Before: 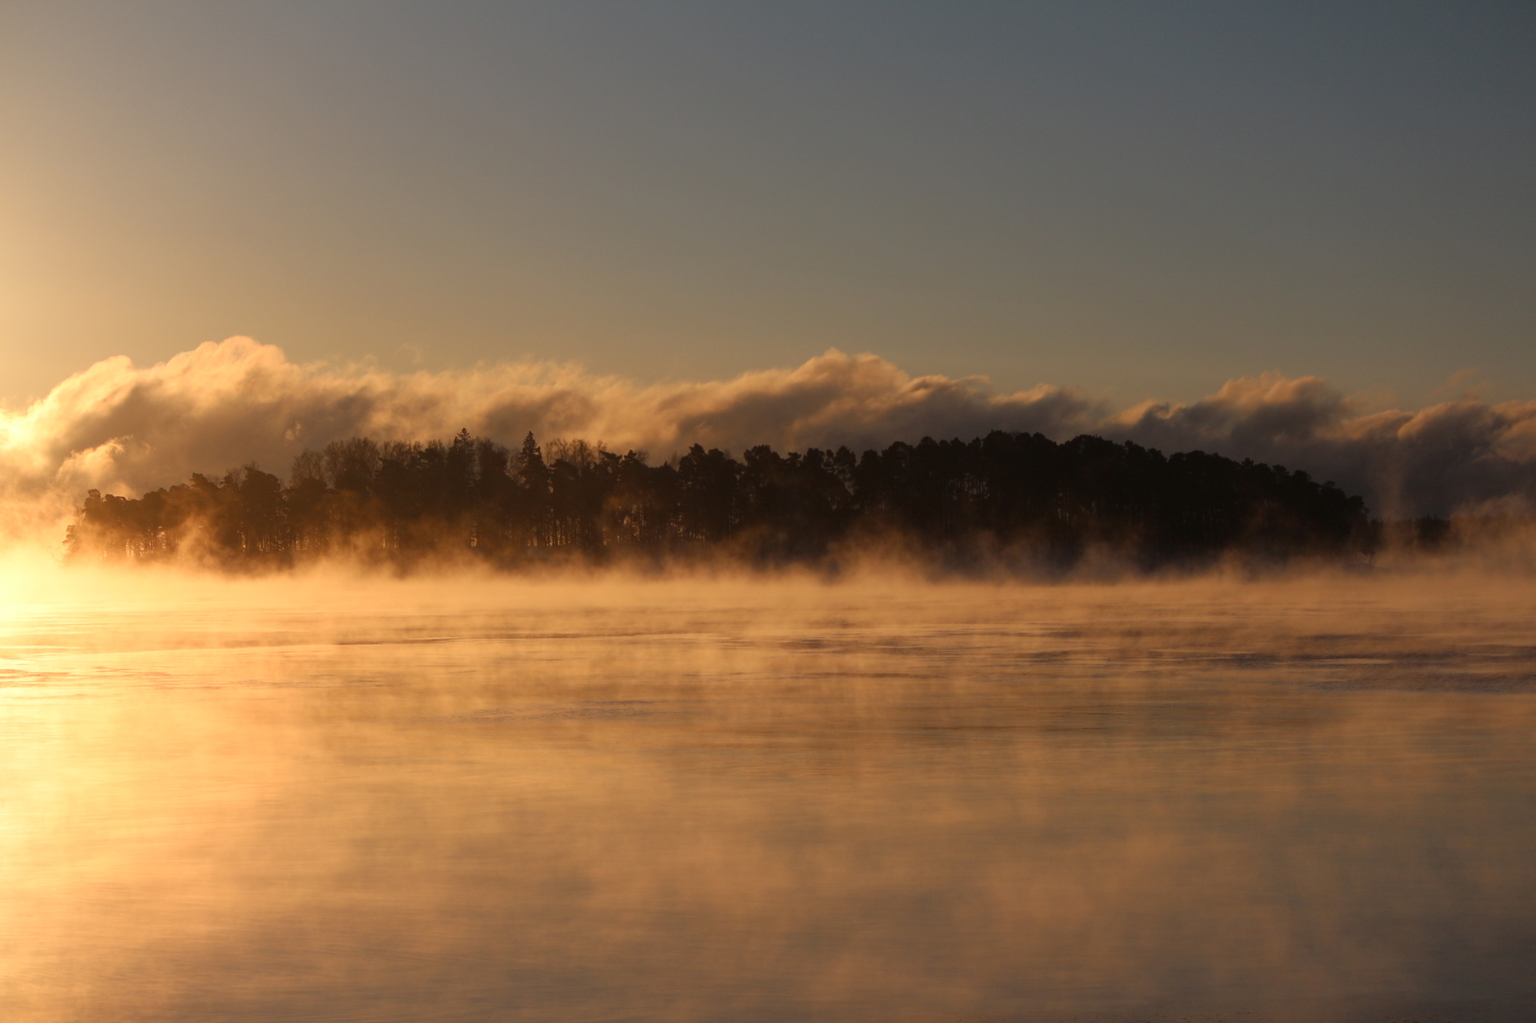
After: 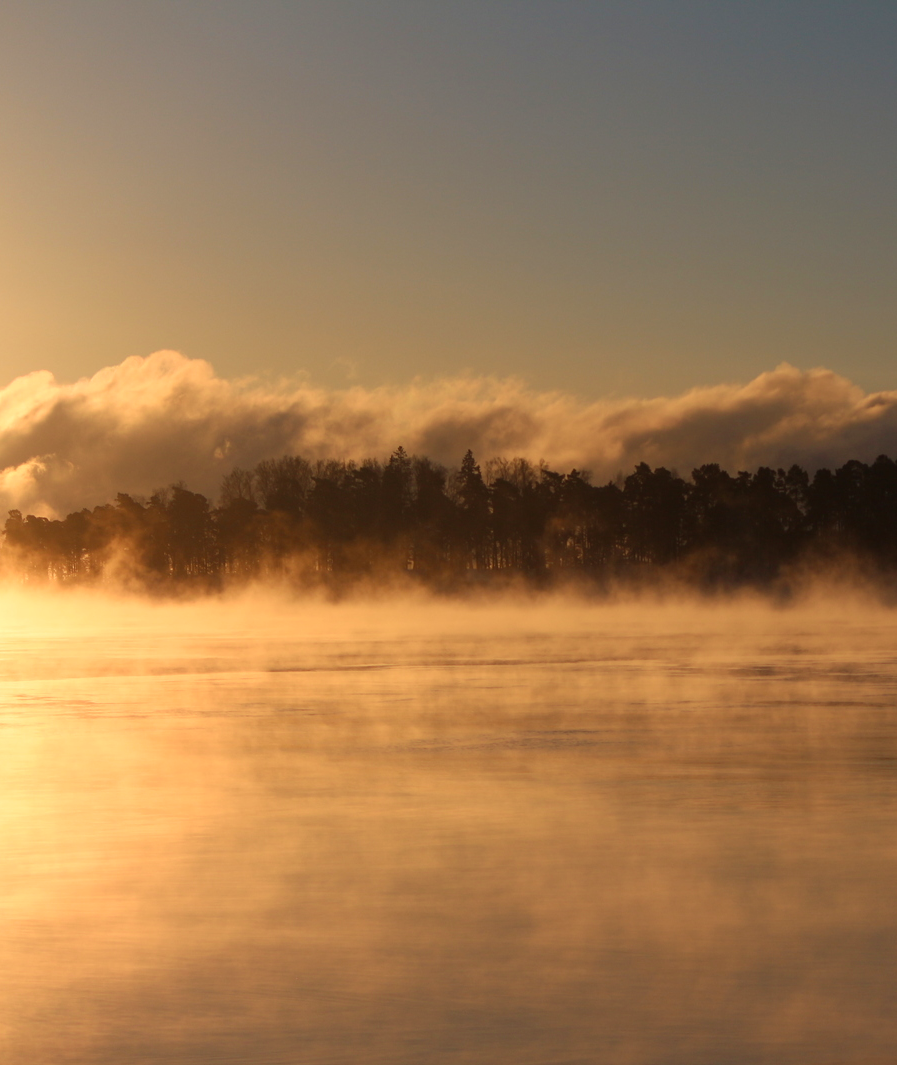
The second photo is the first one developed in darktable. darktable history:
velvia: on, module defaults
tone equalizer: smoothing diameter 24.91%, edges refinement/feathering 6.26, preserve details guided filter
crop: left 5.208%, right 38.701%
